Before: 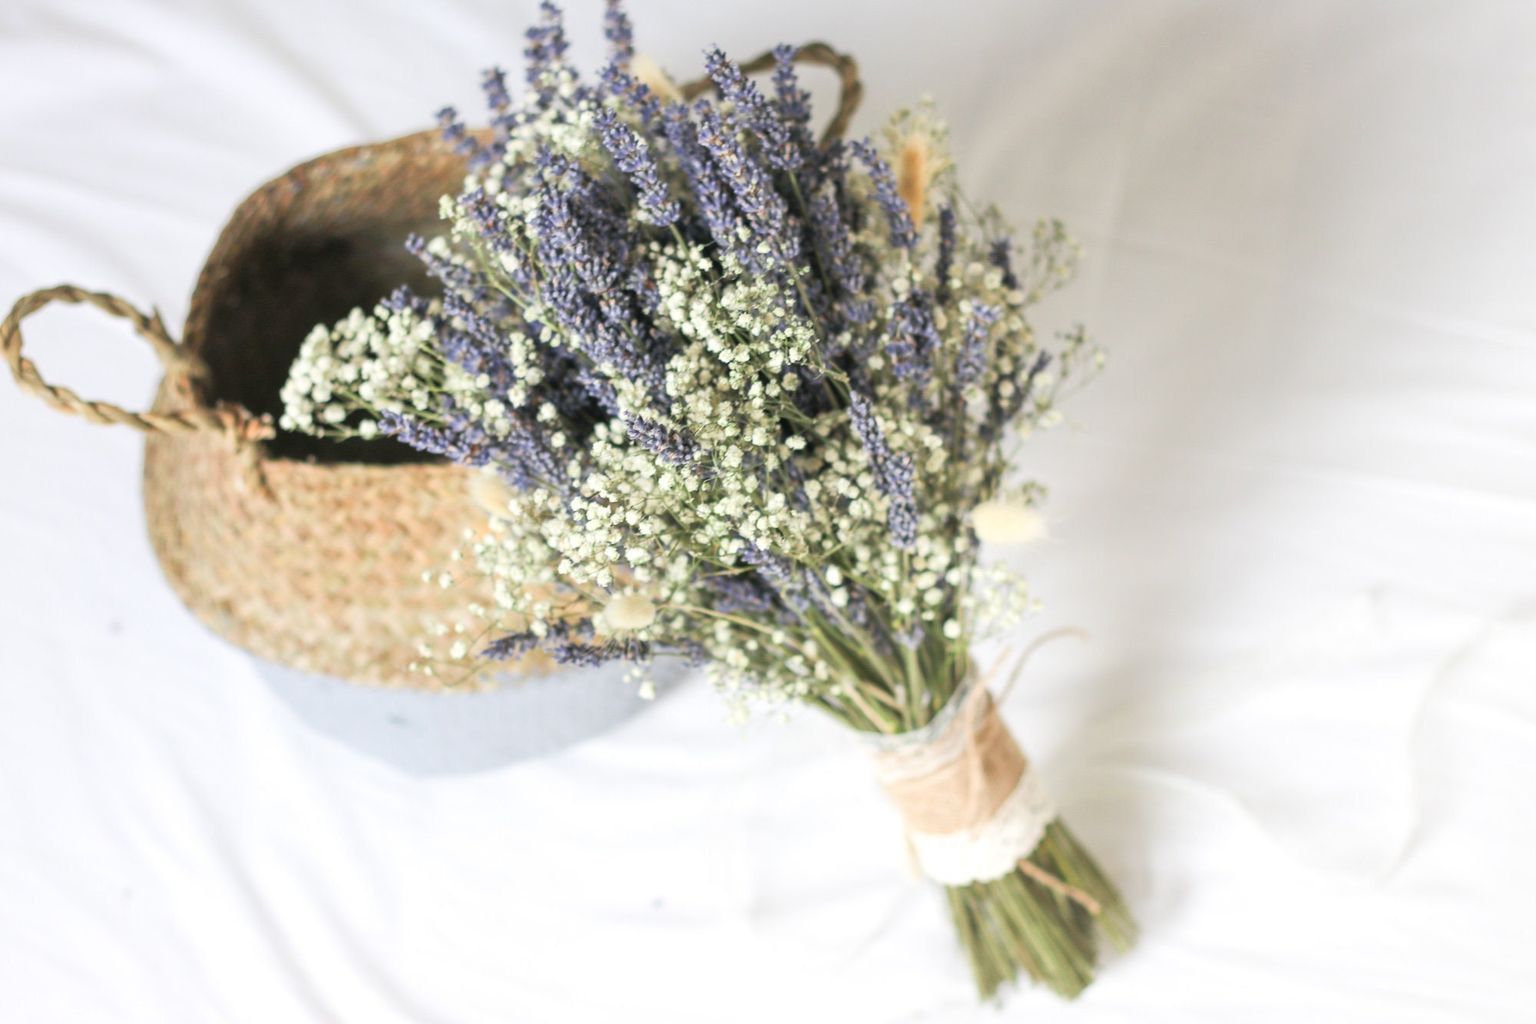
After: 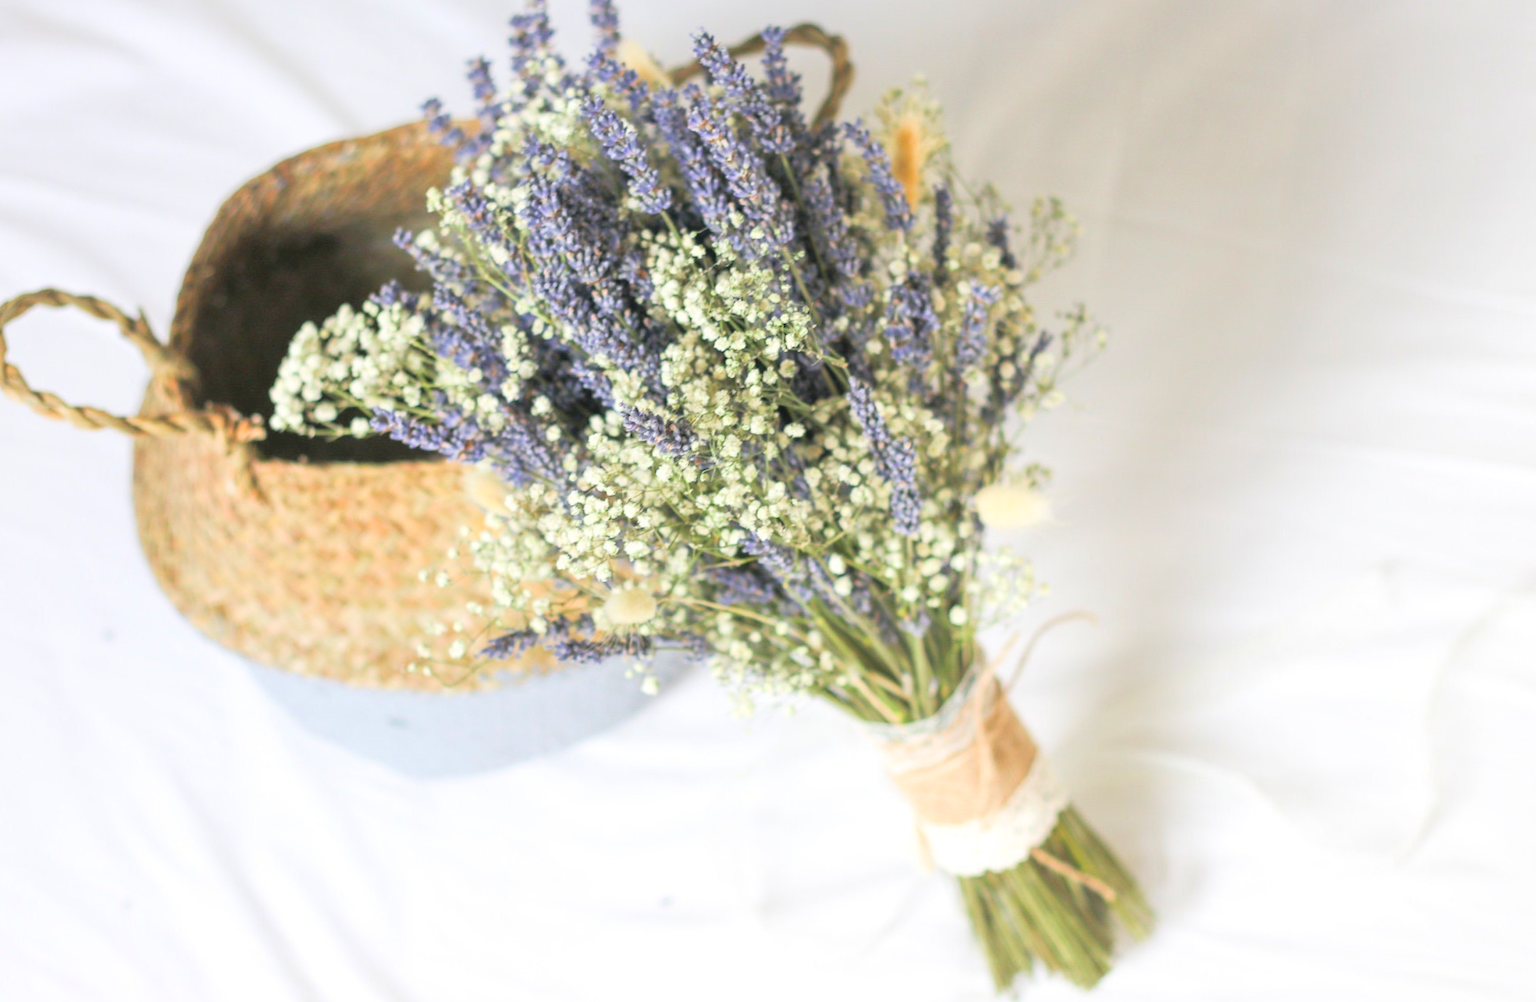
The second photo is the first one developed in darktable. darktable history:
contrast brightness saturation: brightness 0.13
rotate and perspective: rotation -1.42°, crop left 0.016, crop right 0.984, crop top 0.035, crop bottom 0.965
color balance rgb: perceptual saturation grading › global saturation 20%, global vibrance 20%
